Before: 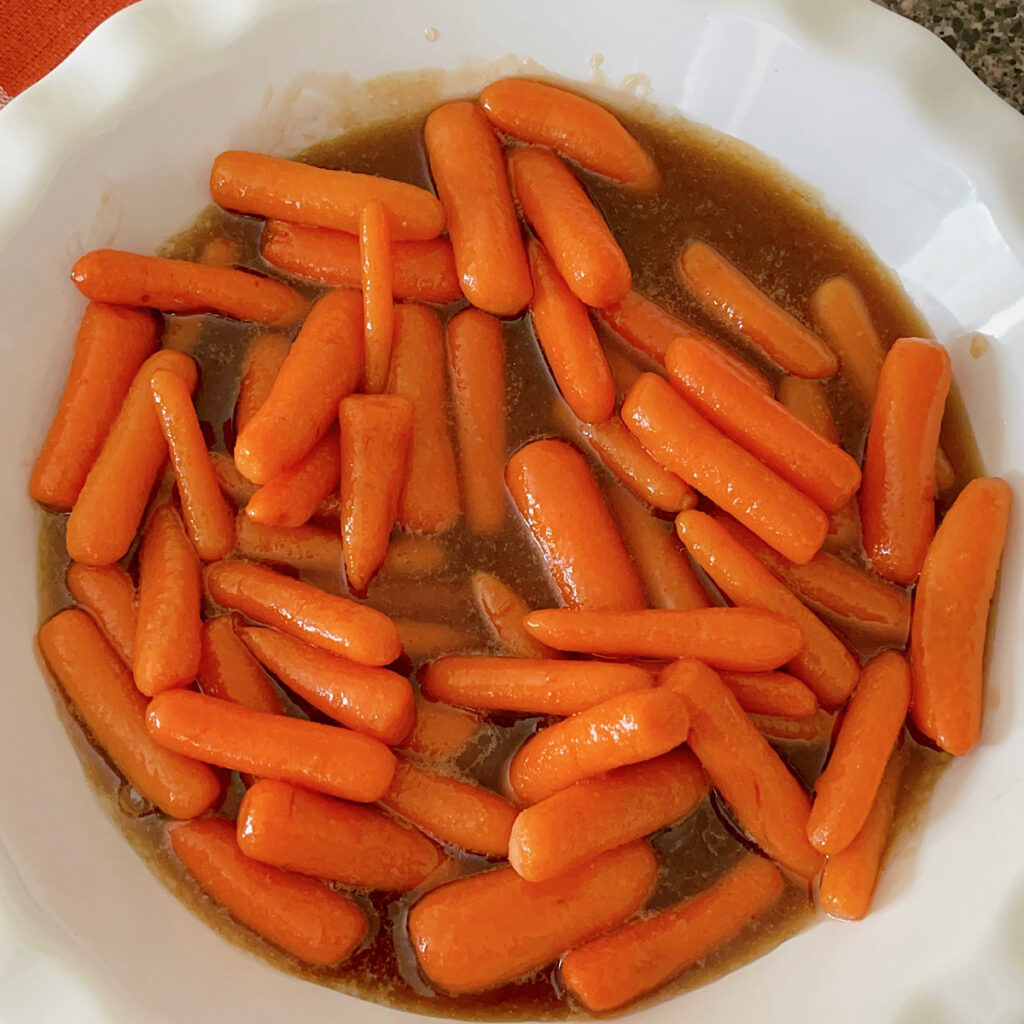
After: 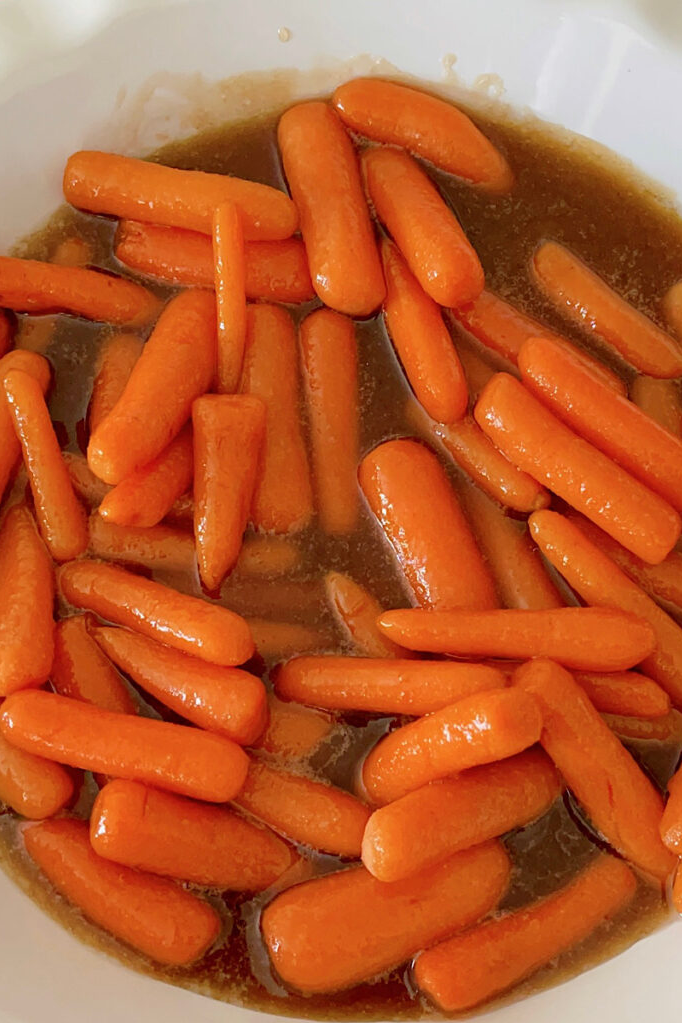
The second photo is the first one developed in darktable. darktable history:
crop and rotate: left 14.384%, right 18.977%
